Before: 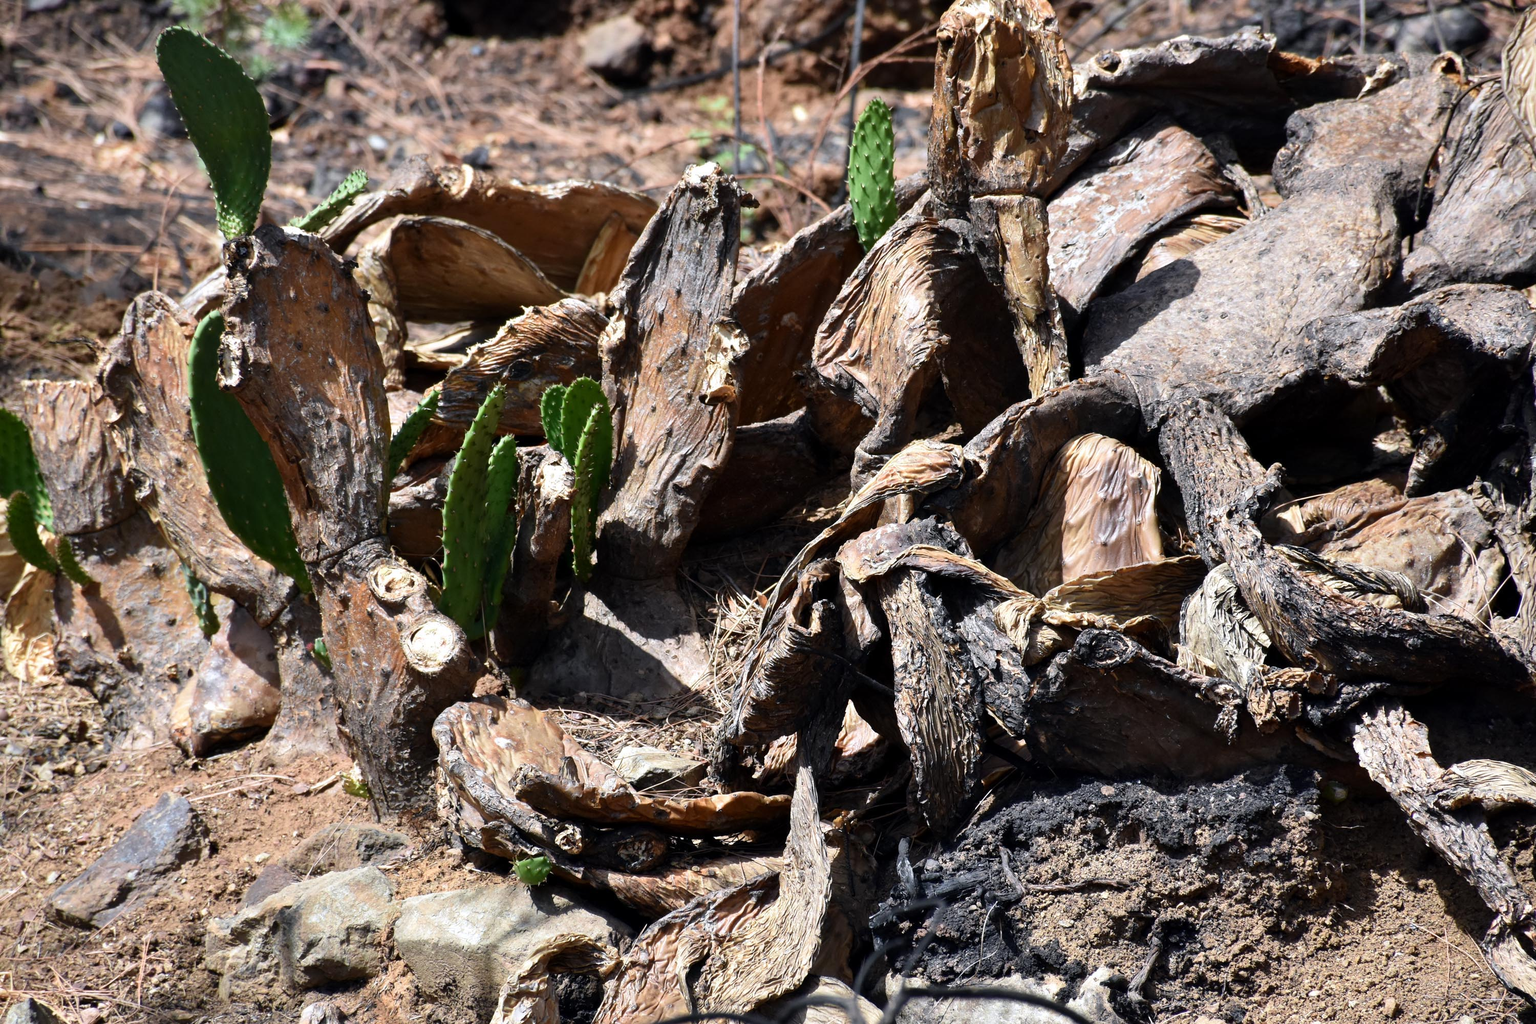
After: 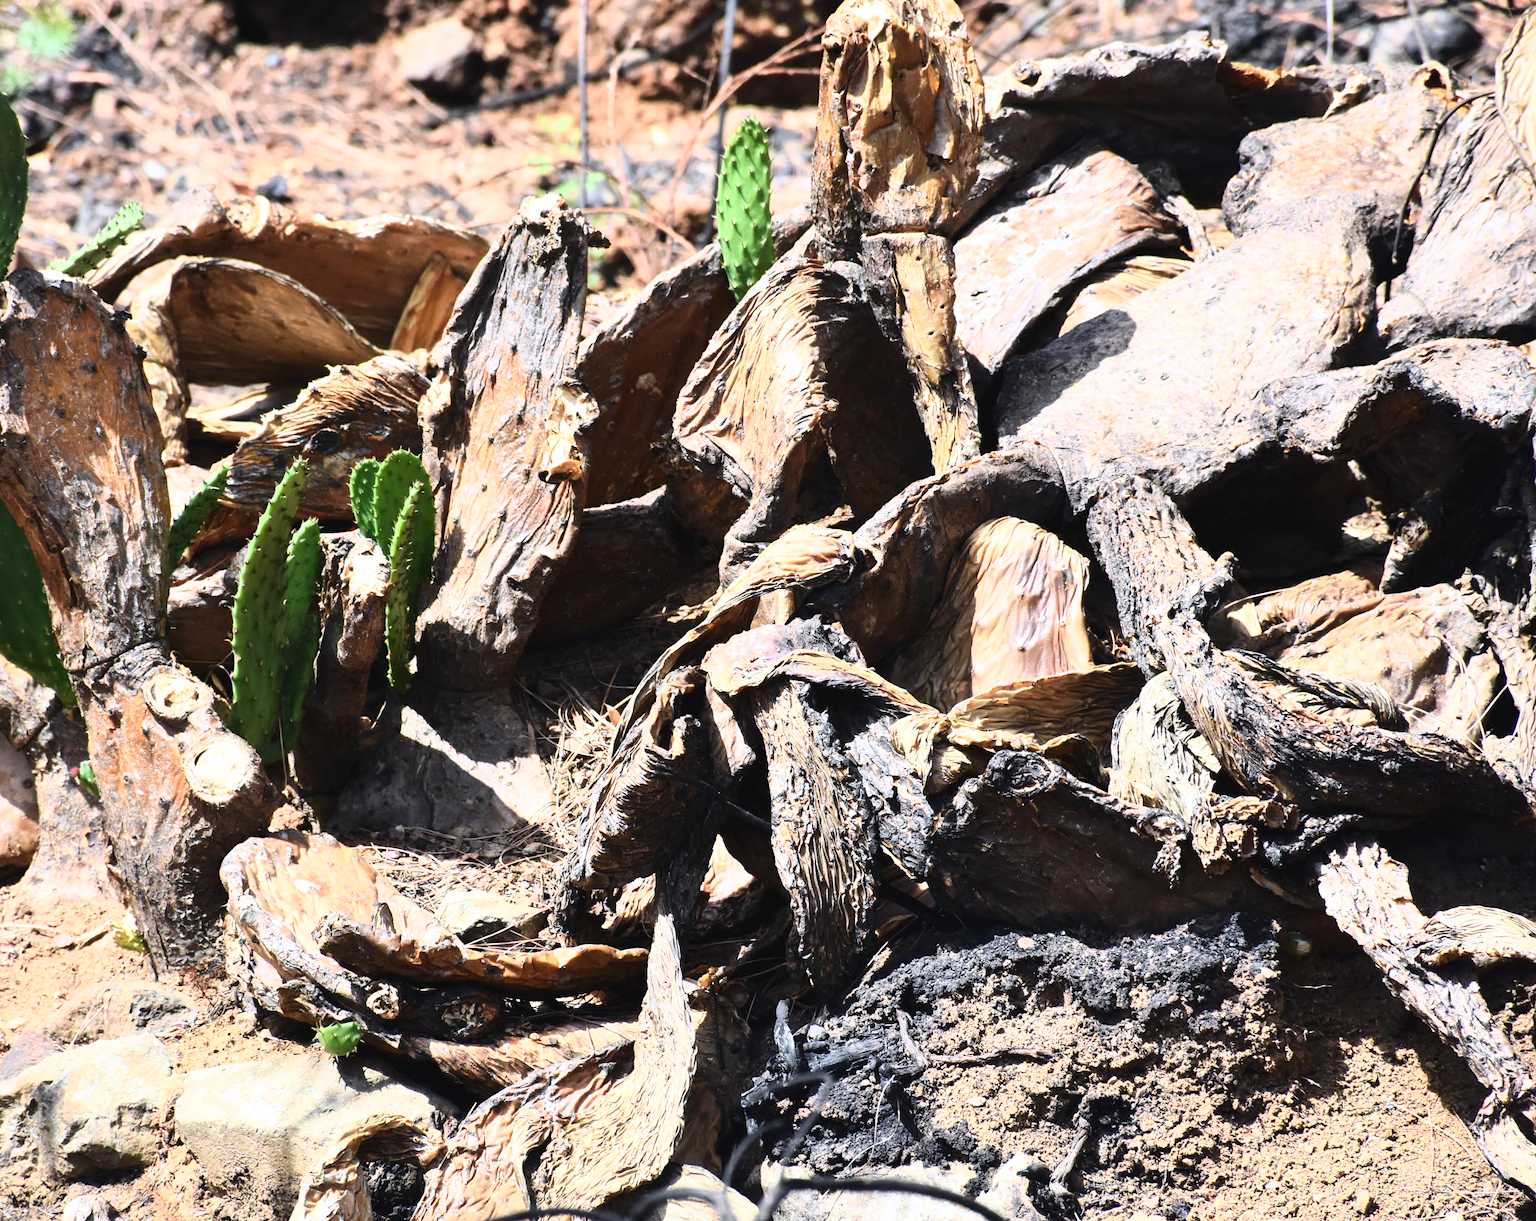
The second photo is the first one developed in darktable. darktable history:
base curve: curves: ch0 [(0, 0) (0.018, 0.026) (0.143, 0.37) (0.33, 0.731) (0.458, 0.853) (0.735, 0.965) (0.905, 0.986) (1, 1)]
crop: left 16.145%
exposure: black level correction -0.003, exposure 0.04 EV, compensate highlight preservation false
